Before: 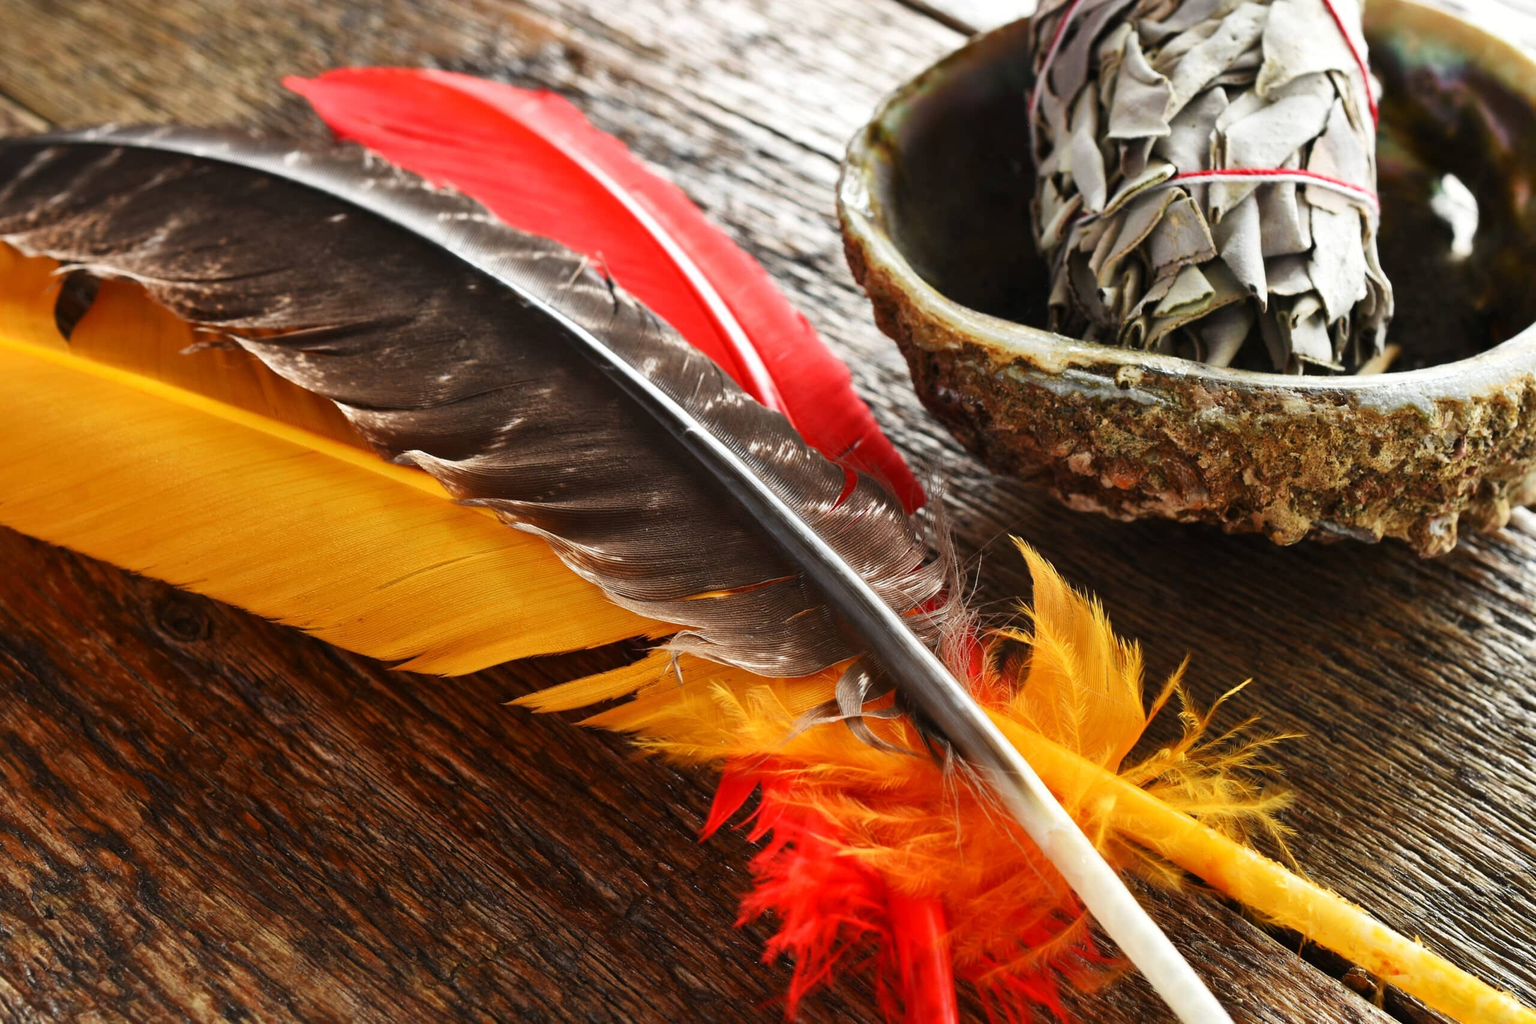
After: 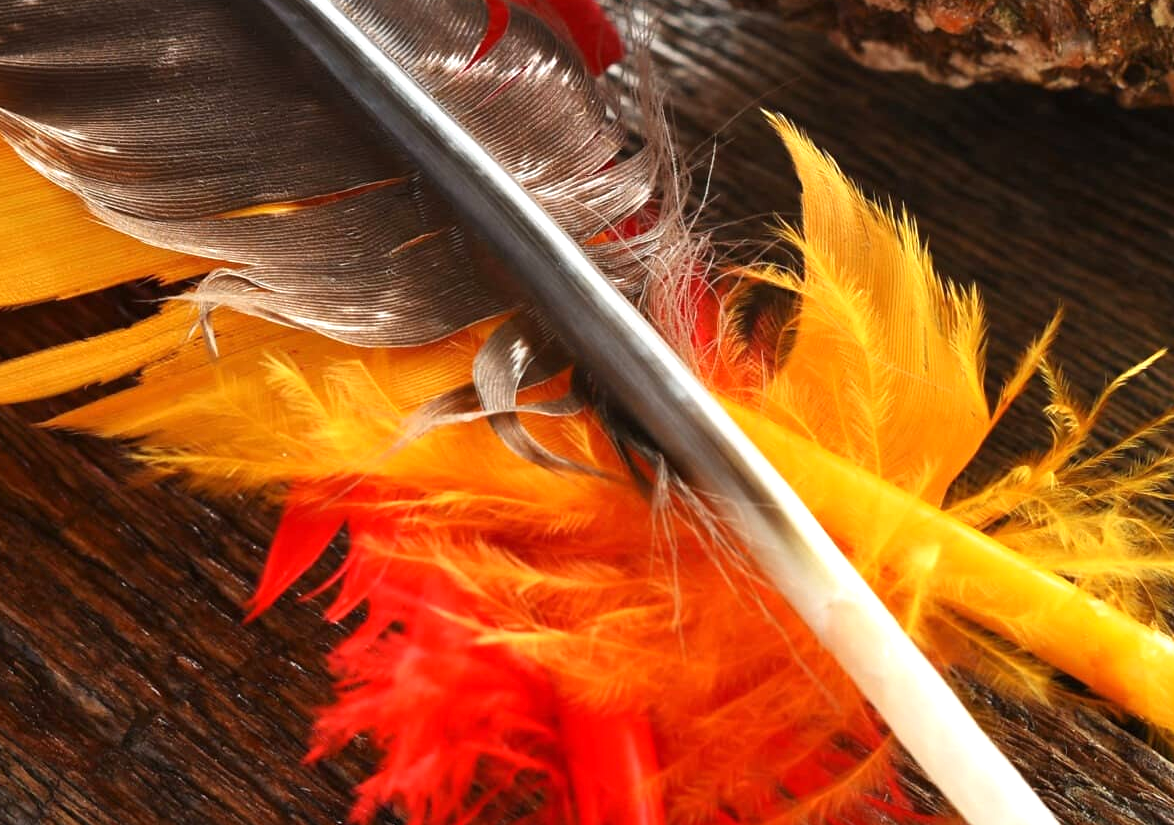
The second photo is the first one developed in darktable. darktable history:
crop: left 35.976%, top 45.819%, right 18.162%, bottom 5.807%
exposure: exposure 0.376 EV, compensate highlight preservation false
